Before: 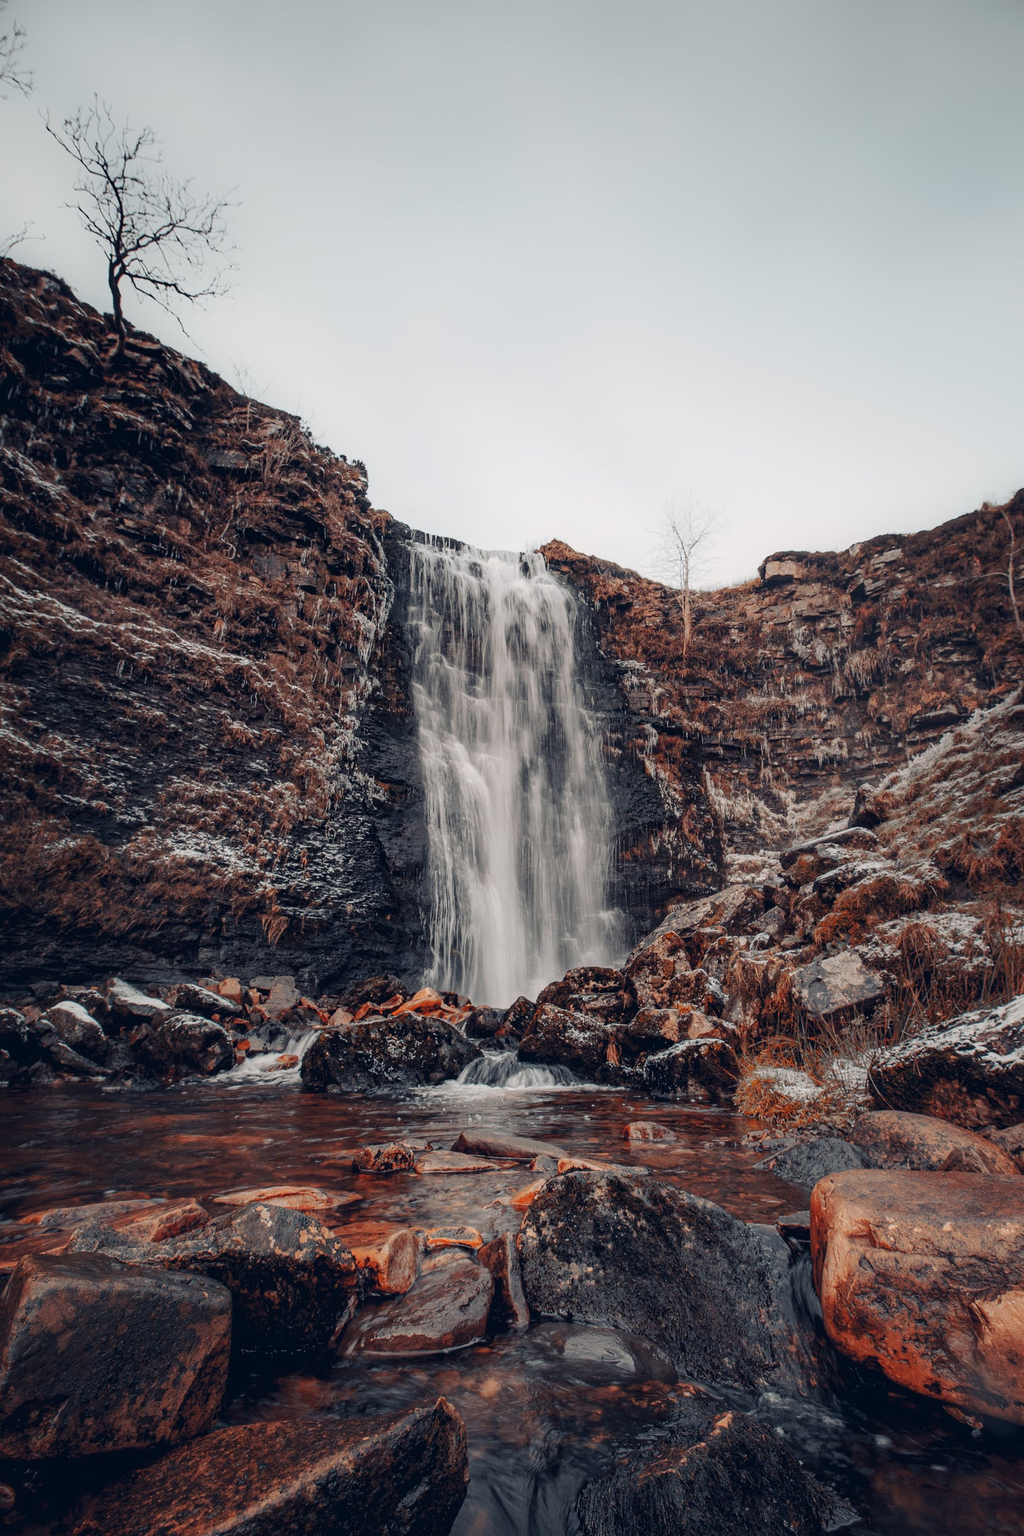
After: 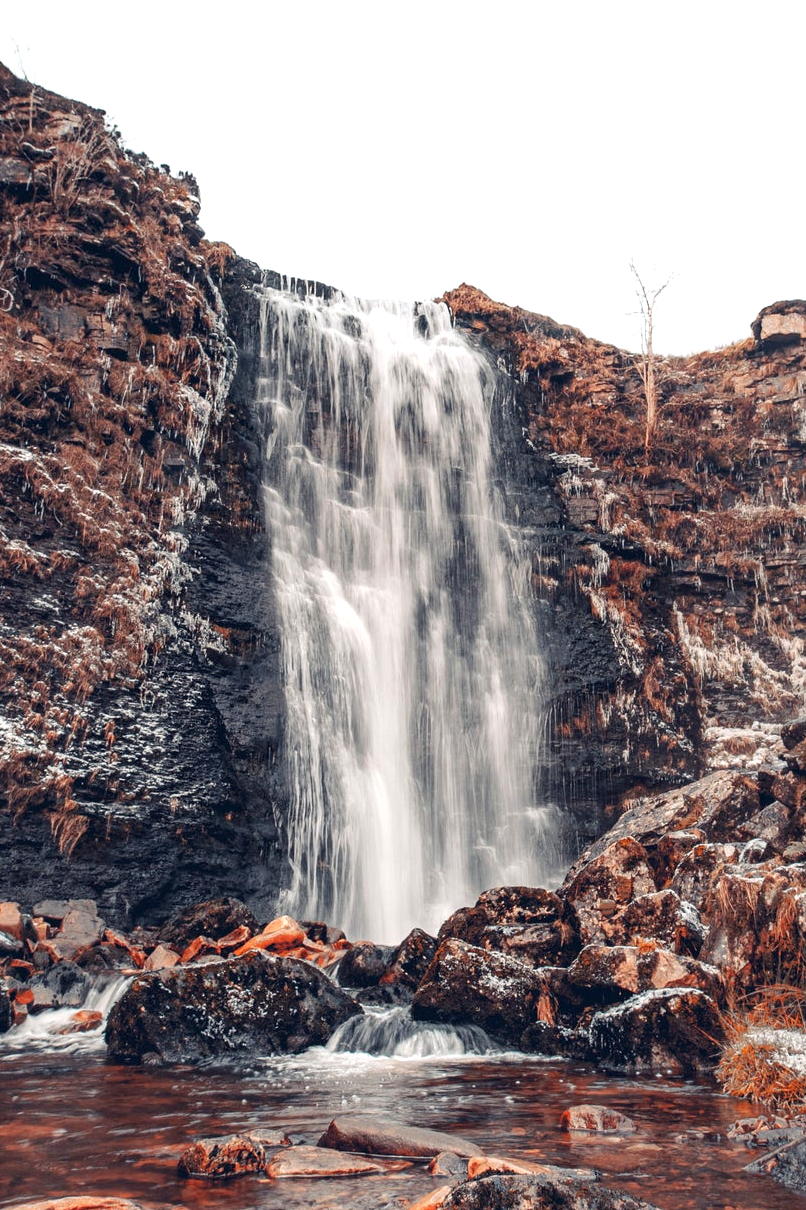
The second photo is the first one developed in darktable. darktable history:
crop and rotate: left 22.13%, top 22.054%, right 22.026%, bottom 22.102%
exposure: exposure 0.74 EV, compensate highlight preservation false
